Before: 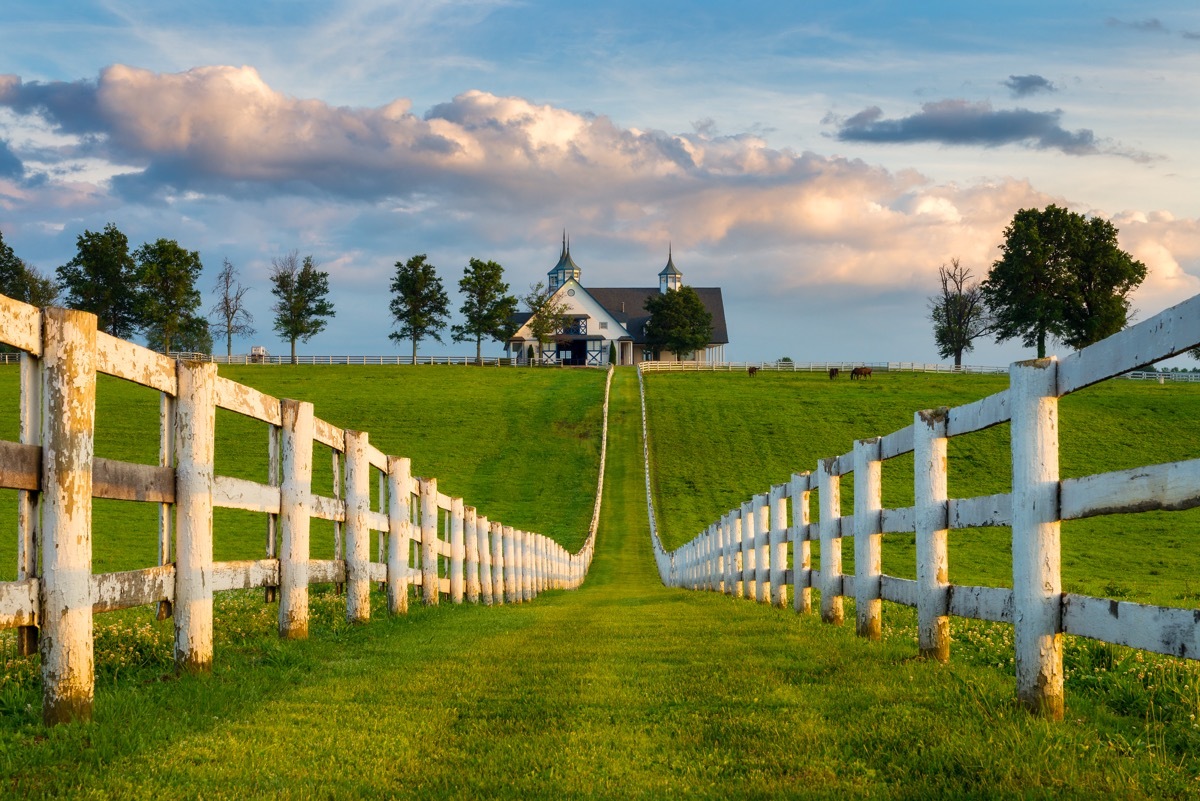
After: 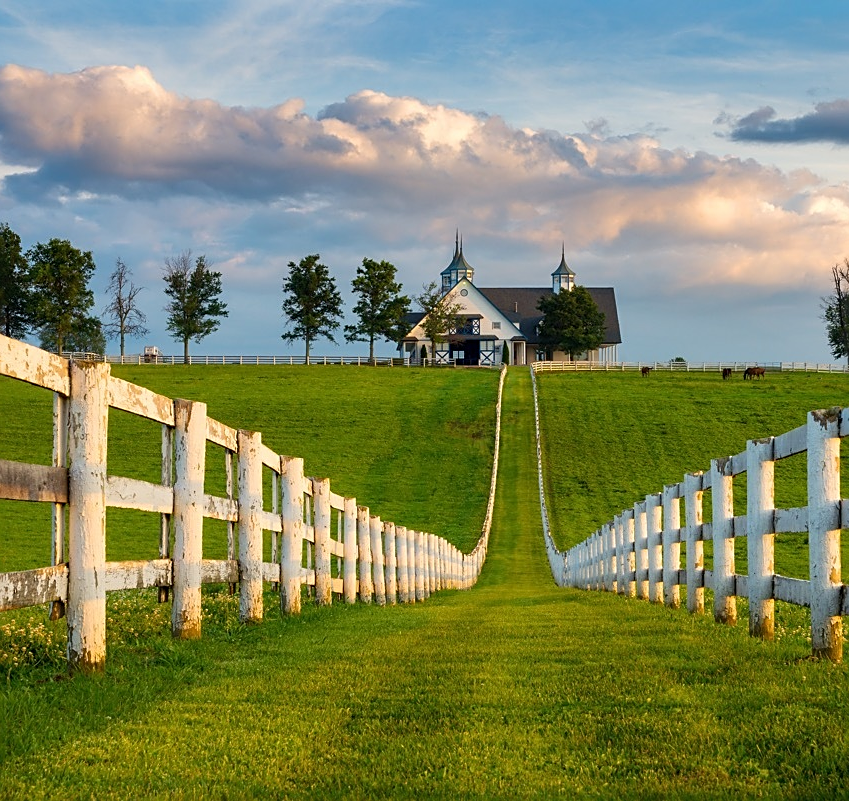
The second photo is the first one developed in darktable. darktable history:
crop and rotate: left 8.989%, right 20.202%
sharpen: on, module defaults
